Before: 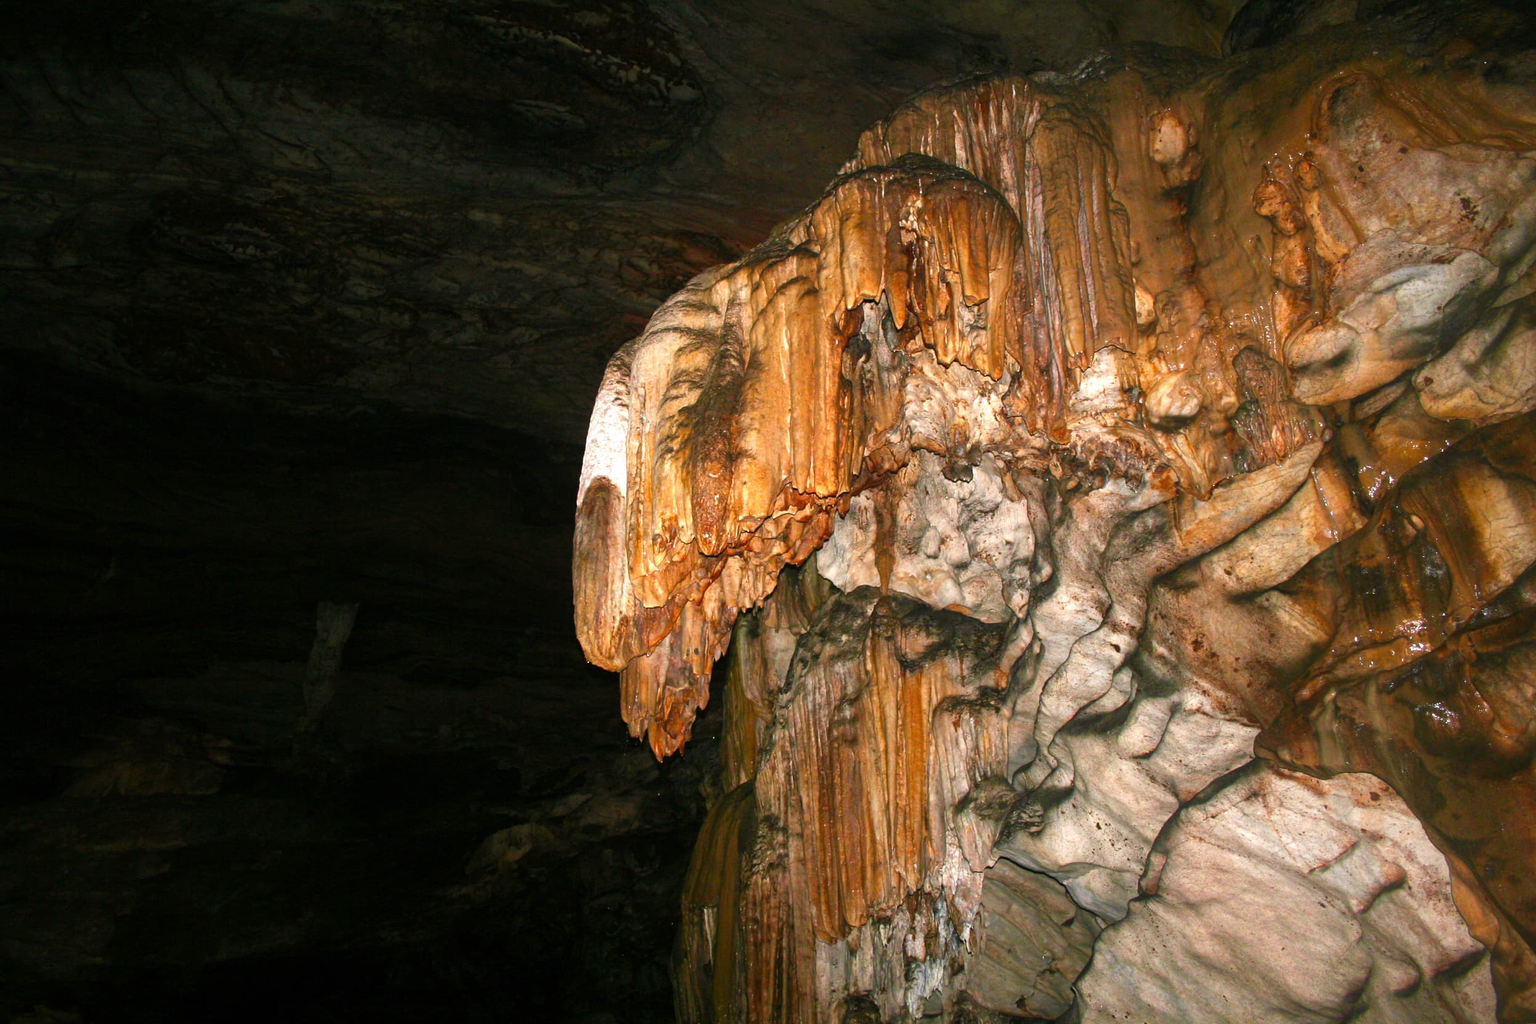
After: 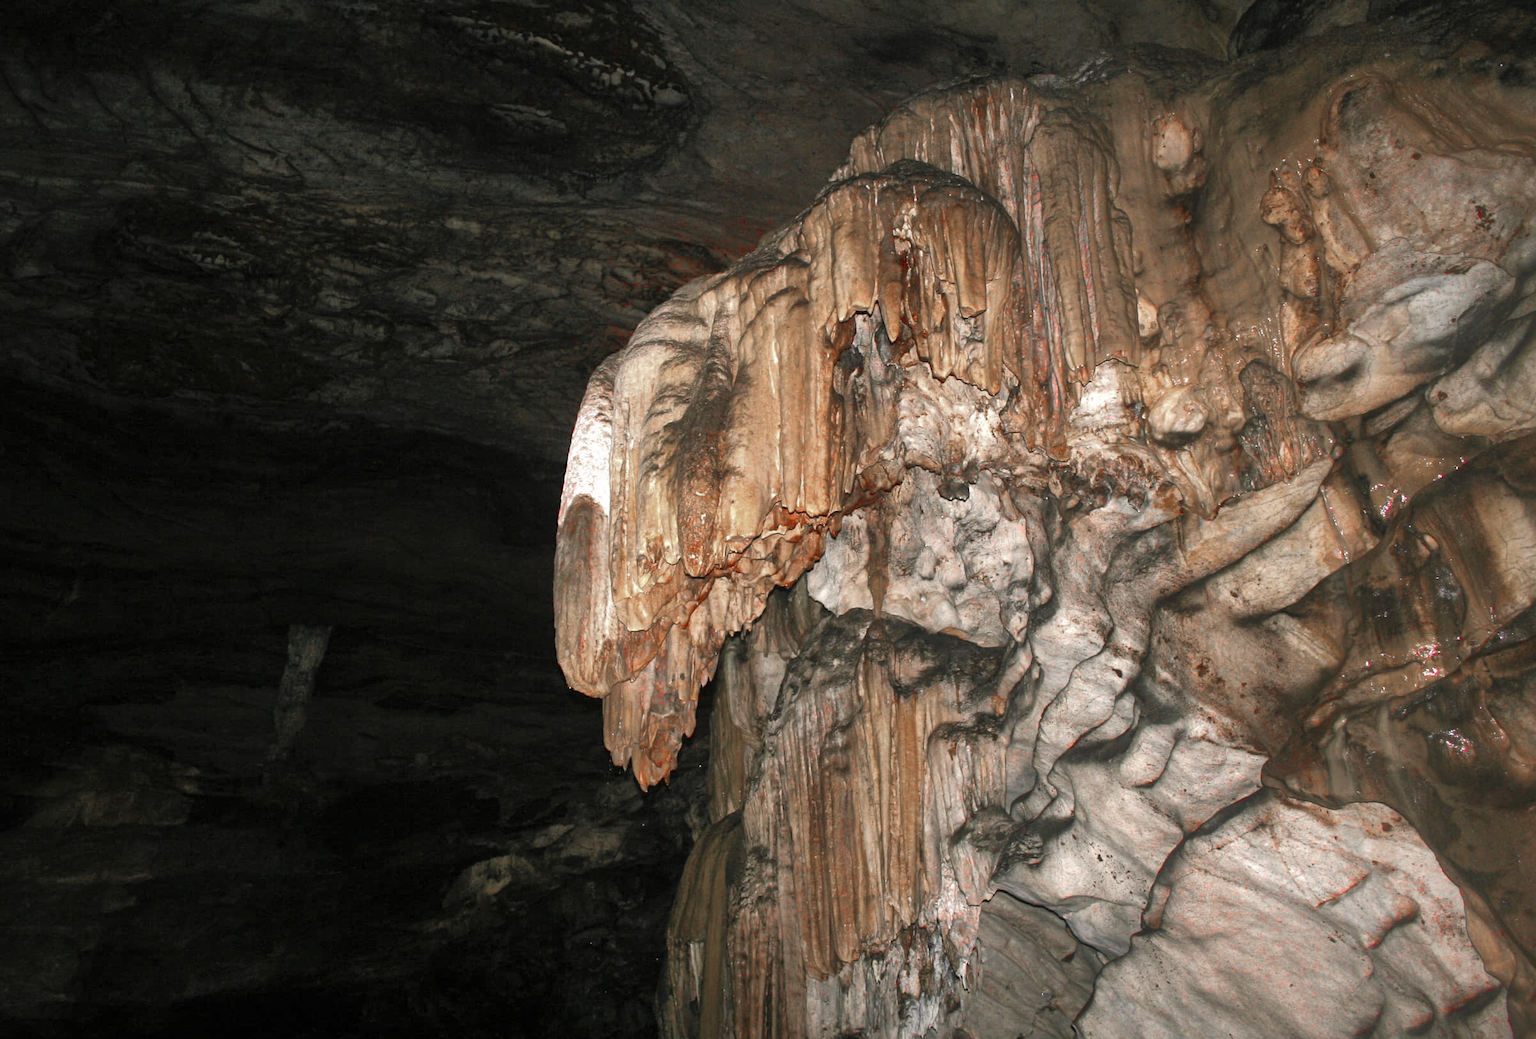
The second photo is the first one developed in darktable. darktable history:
color zones: curves: ch1 [(0, 0.831) (0.08, 0.771) (0.157, 0.268) (0.241, 0.207) (0.562, -0.005) (0.714, -0.013) (0.876, 0.01) (1, 0.831)]
shadows and highlights: on, module defaults
crop and rotate: left 2.592%, right 1.072%, bottom 2.206%
color balance rgb: highlights gain › chroma 0.212%, highlights gain › hue 331.04°, perceptual saturation grading › global saturation 0.295%, global vibrance 20%
